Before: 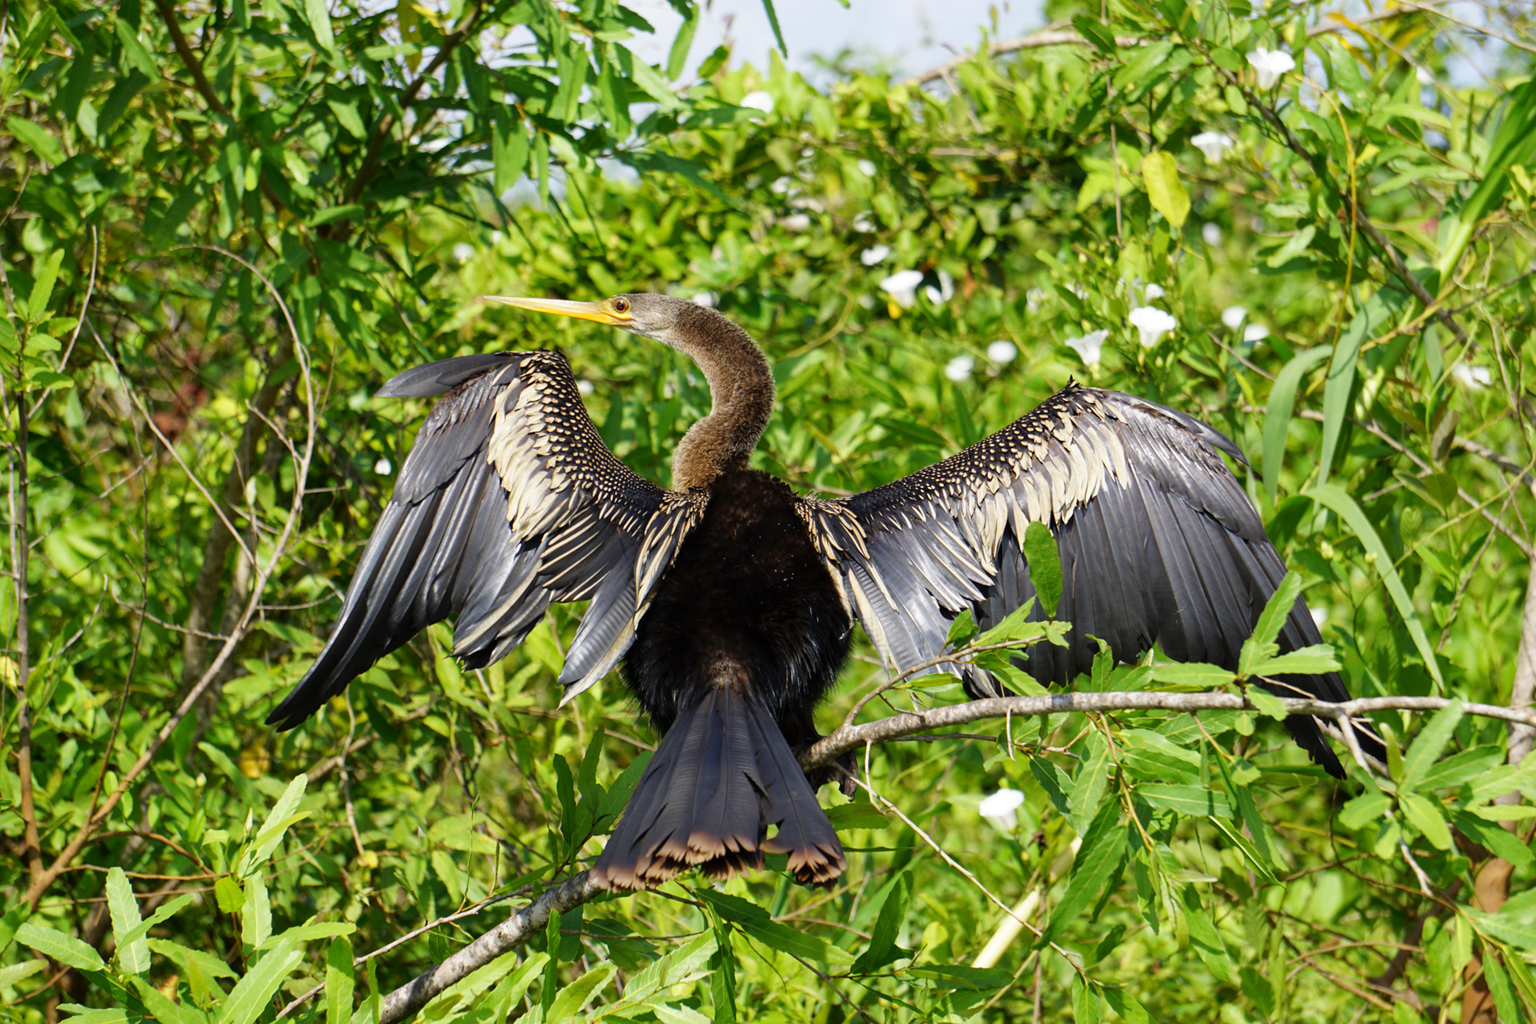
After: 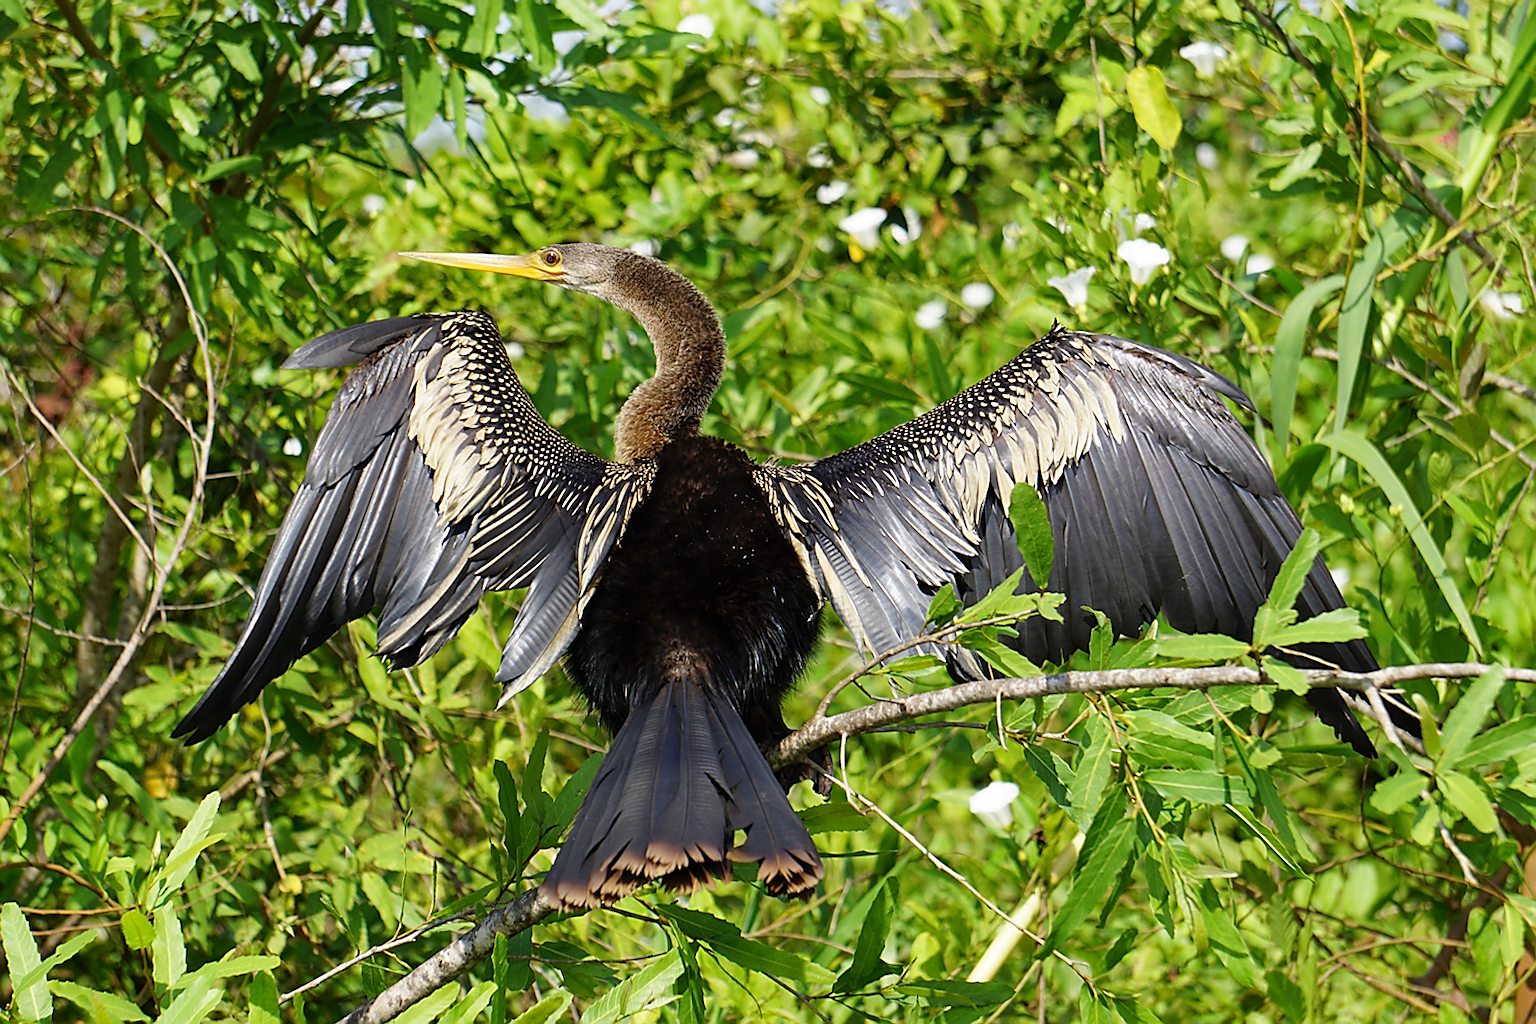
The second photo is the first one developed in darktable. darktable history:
crop and rotate: angle 1.96°, left 5.673%, top 5.673%
sharpen: radius 1.4, amount 1.25, threshold 0.7
